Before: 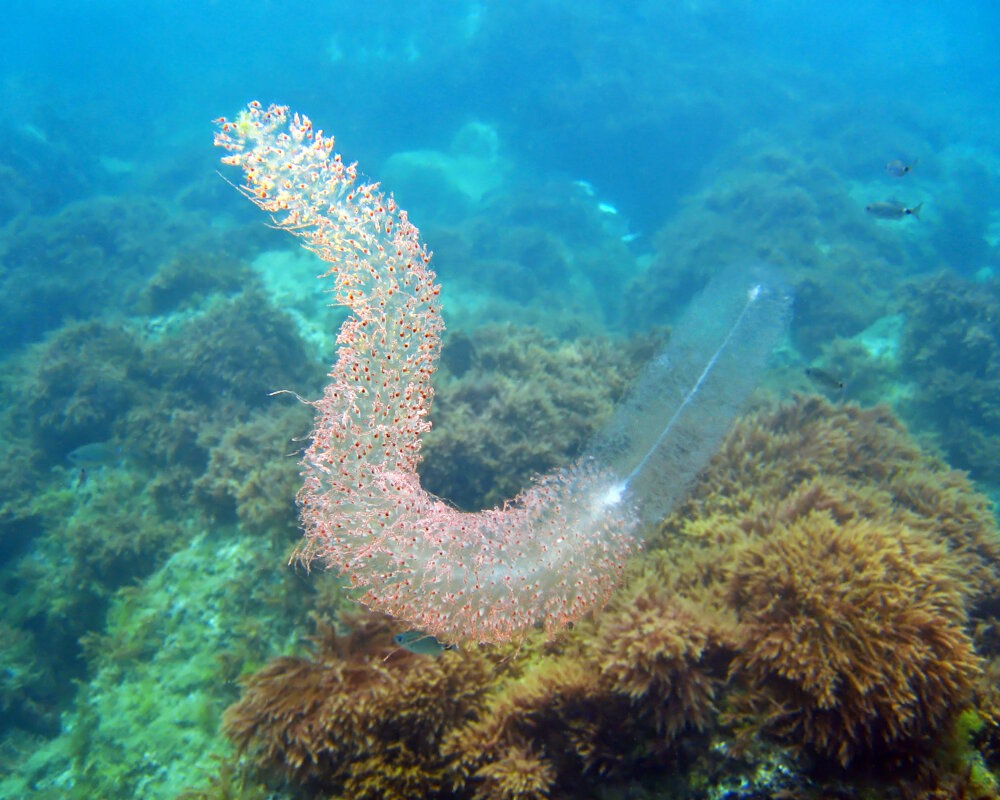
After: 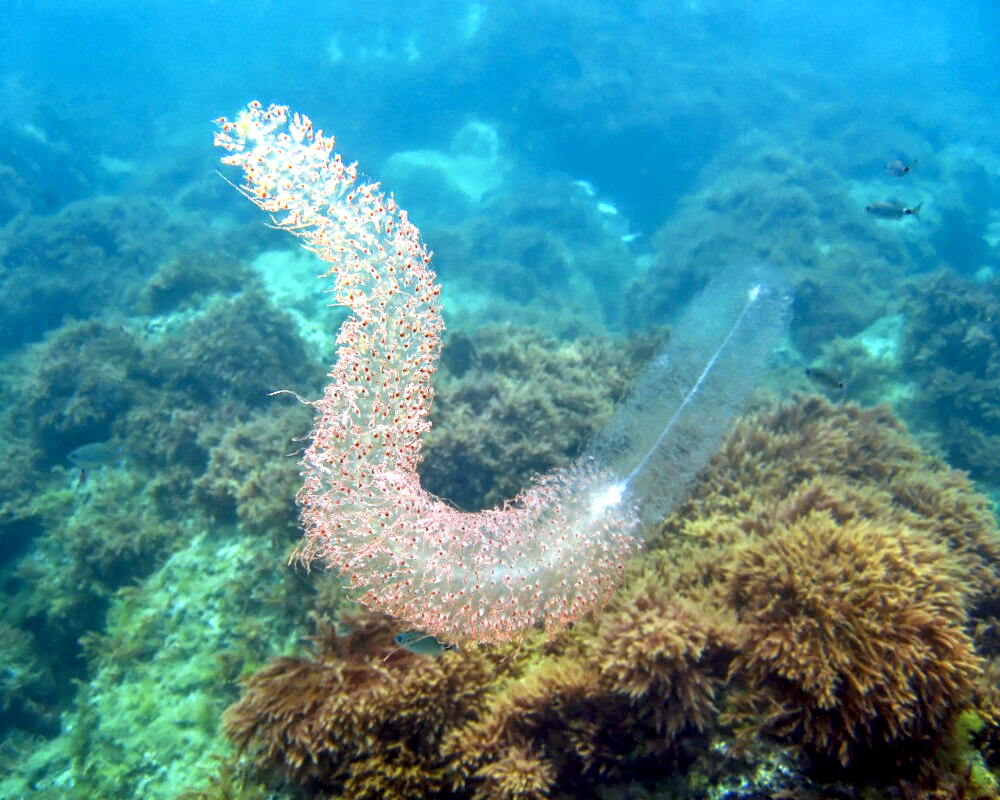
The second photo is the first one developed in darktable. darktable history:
exposure: black level correction 0.001, exposure 0.192 EV, compensate exposure bias true, compensate highlight preservation false
local contrast: detail 144%
